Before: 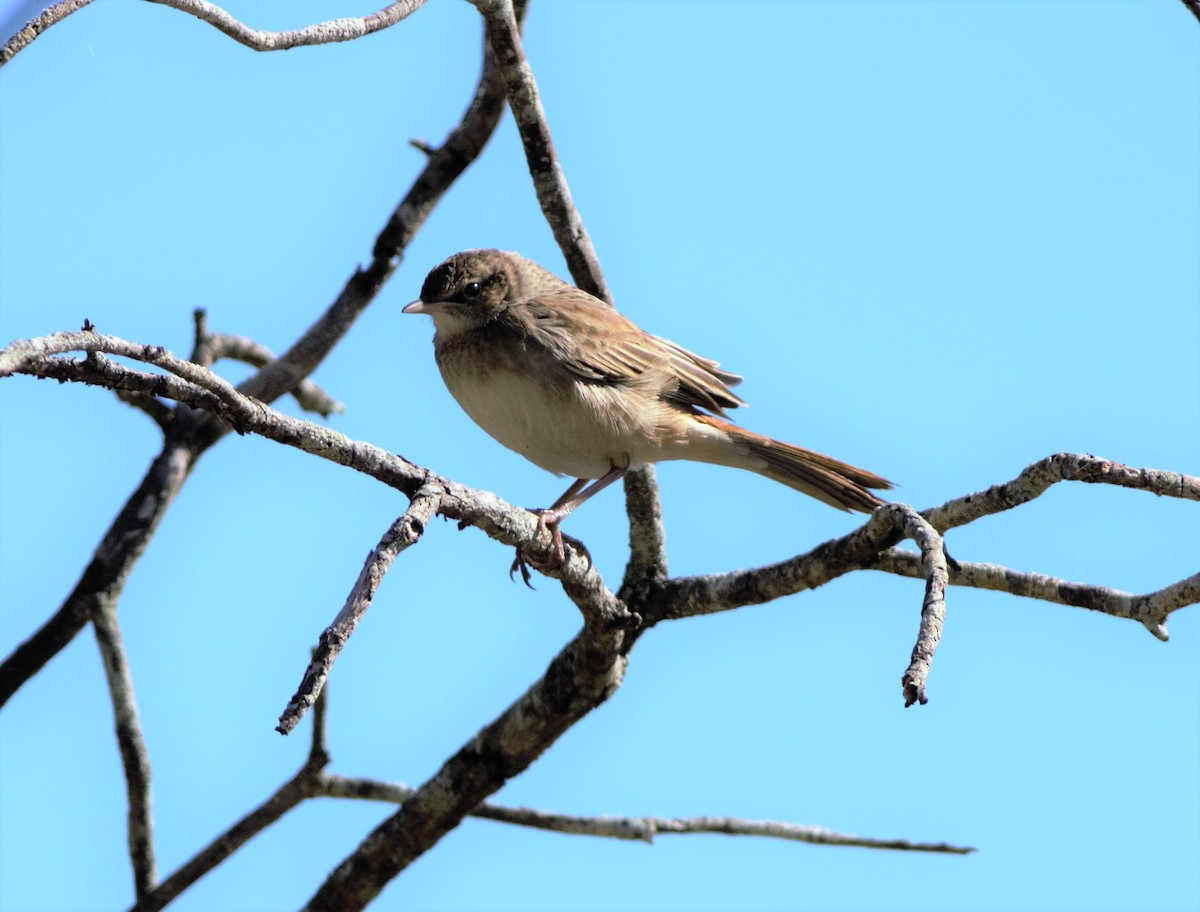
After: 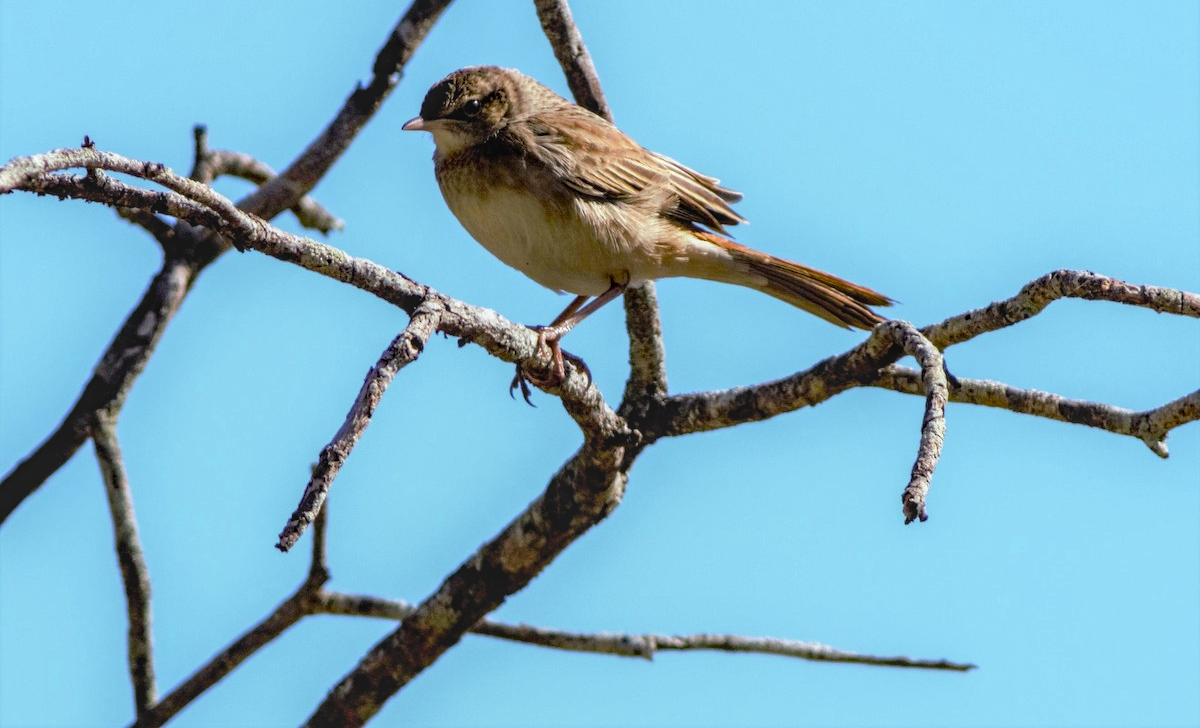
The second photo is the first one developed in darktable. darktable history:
crop and rotate: top 20.123%
local contrast: highlights 4%, shadows 4%, detail 133%
color balance rgb: power › luminance -3.935%, power › chroma 0.541%, power › hue 42.26°, global offset › luminance -0.379%, perceptual saturation grading › global saturation 20%, perceptual saturation grading › highlights -25.097%, perceptual saturation grading › shadows 50.471%, global vibrance 9.355%
